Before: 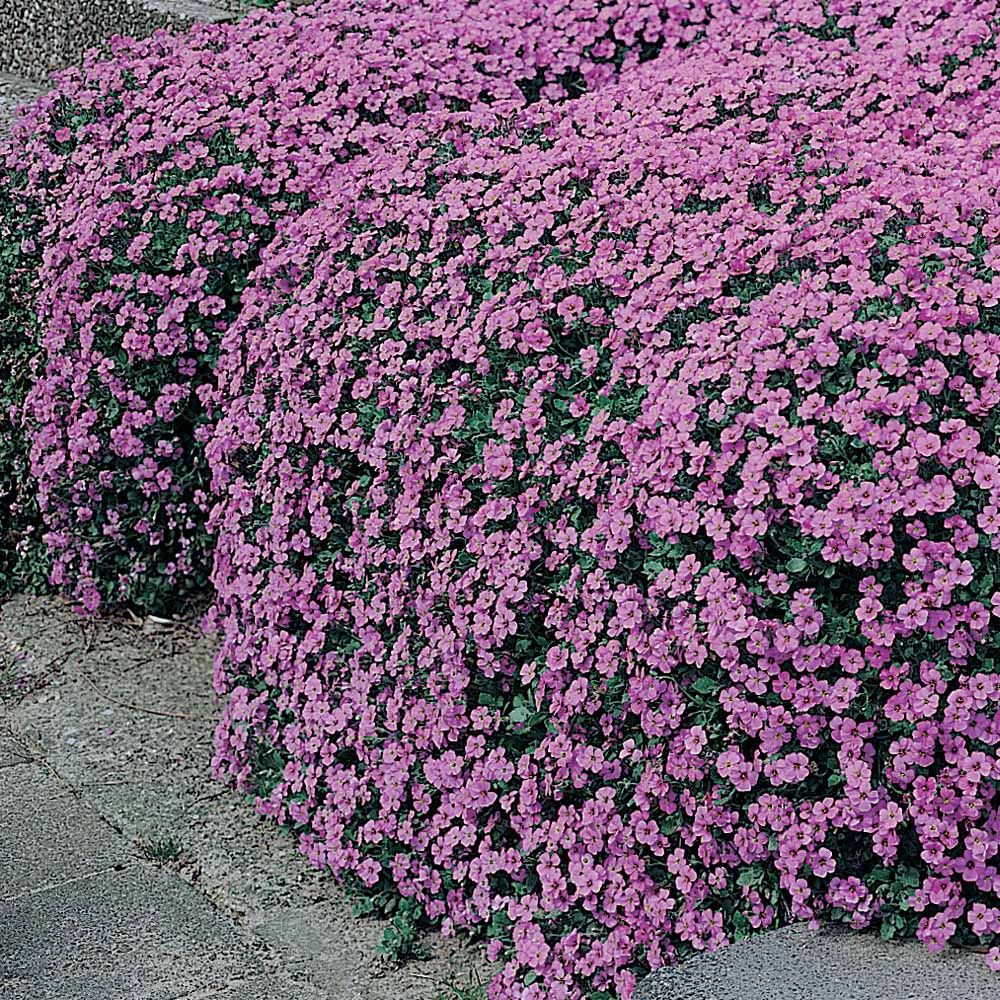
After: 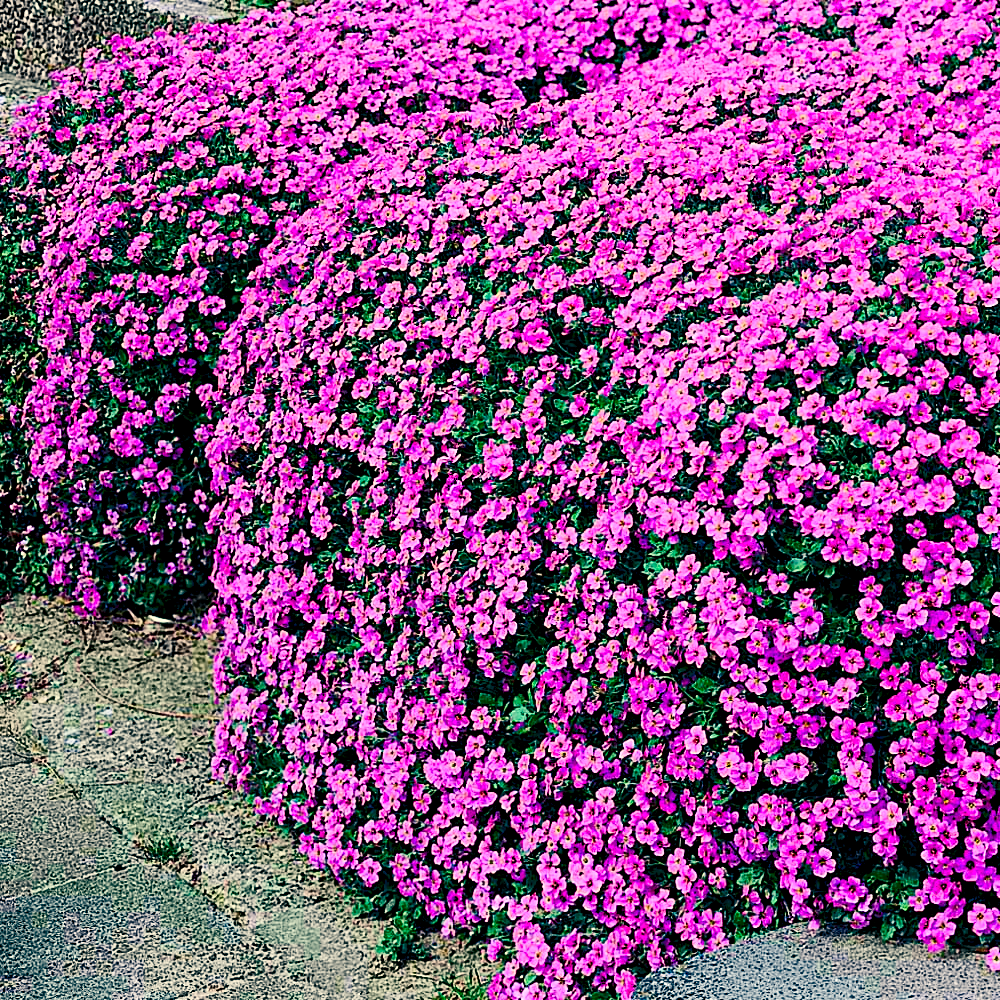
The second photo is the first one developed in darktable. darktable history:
tone equalizer: -8 EV -0.417 EV, -7 EV -0.389 EV, -6 EV -0.333 EV, -5 EV -0.222 EV, -3 EV 0.222 EV, -2 EV 0.333 EV, -1 EV 0.389 EV, +0 EV 0.417 EV, edges refinement/feathering 500, mask exposure compensation -1.57 EV, preserve details no
contrast brightness saturation: contrast 0.26, brightness 0.02, saturation 0.87
color balance rgb: shadows lift › chroma 3%, shadows lift › hue 240.84°, highlights gain › chroma 3%, highlights gain › hue 73.2°, global offset › luminance -0.5%, perceptual saturation grading › global saturation 20%, perceptual saturation grading › highlights -25%, perceptual saturation grading › shadows 50%, global vibrance 25.26%
